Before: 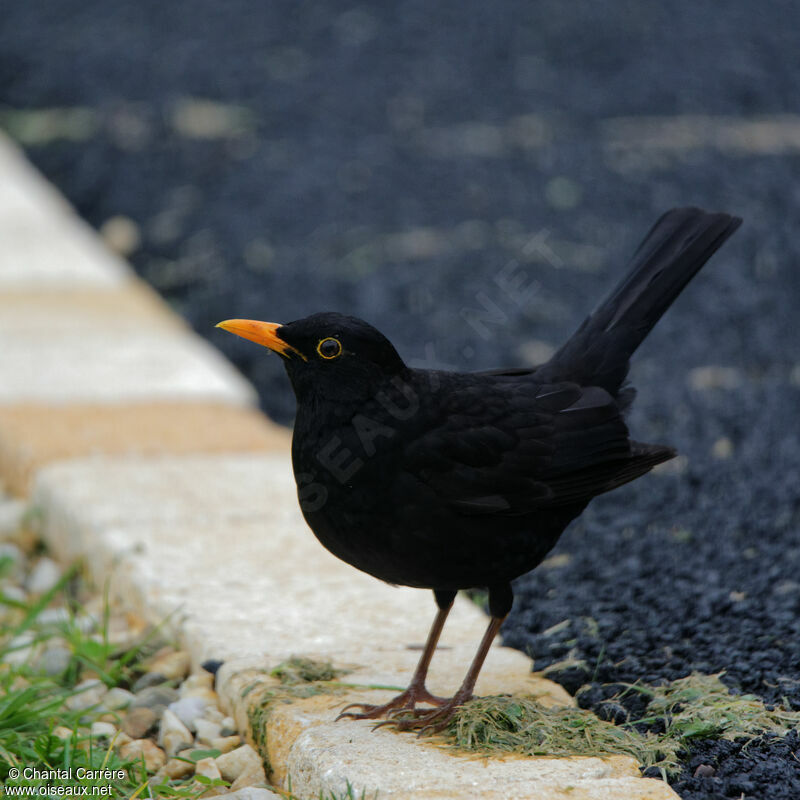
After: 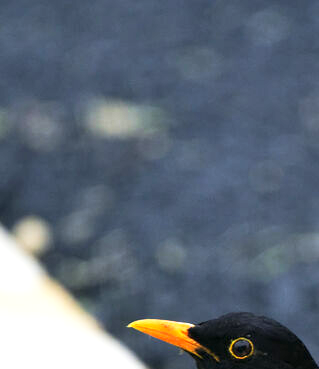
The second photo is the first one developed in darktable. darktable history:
crop and rotate: left 11.009%, top 0.094%, right 49.01%, bottom 53.755%
base curve: curves: ch0 [(0, 0) (0.257, 0.25) (0.482, 0.586) (0.757, 0.871) (1, 1)], preserve colors none
exposure: exposure 1.071 EV, compensate exposure bias true, compensate highlight preservation false
